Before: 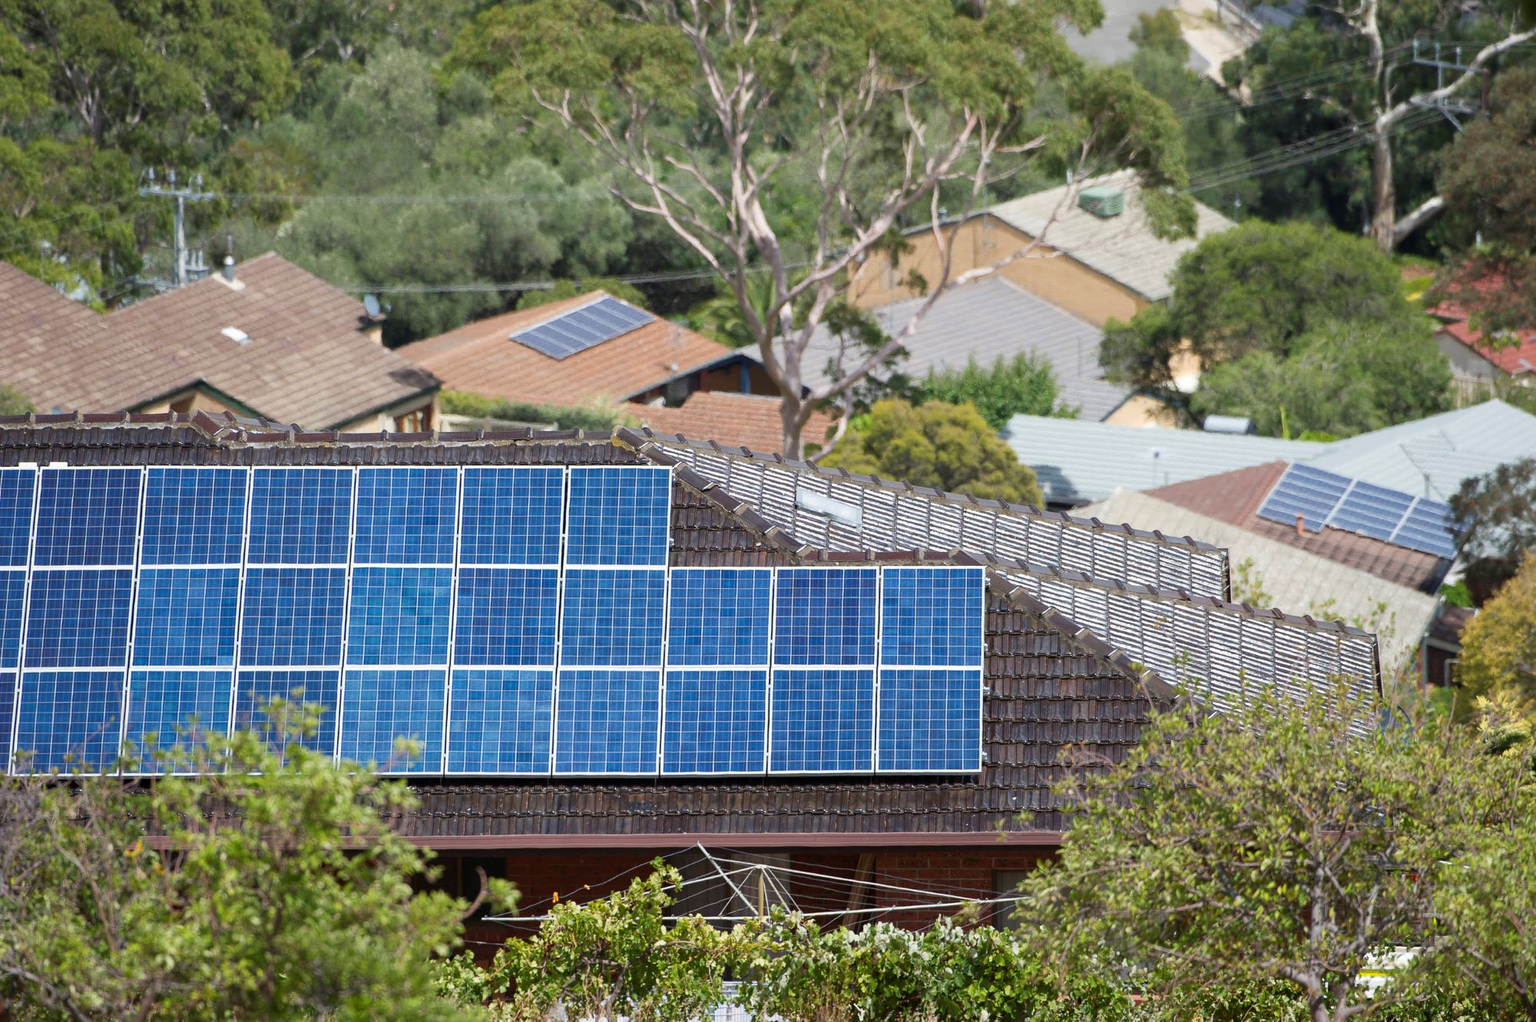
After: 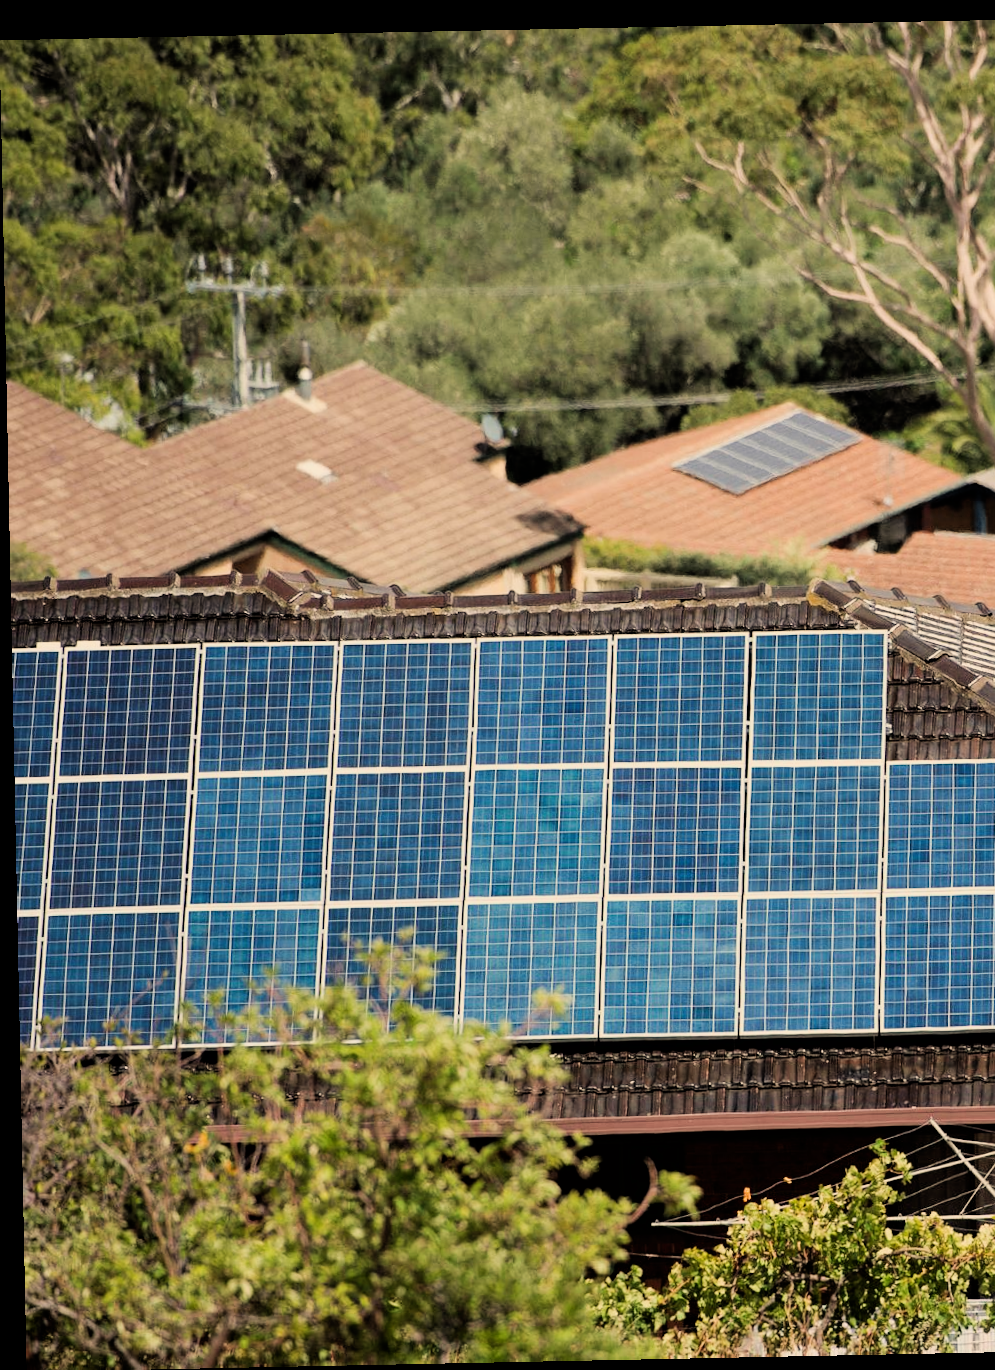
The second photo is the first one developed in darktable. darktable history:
shadows and highlights: radius 331.84, shadows 53.55, highlights -100, compress 94.63%, highlights color adjustment 73.23%, soften with gaussian
rotate and perspective: rotation -1.17°, automatic cropping off
crop and rotate: left 0%, top 0%, right 50.845%
white balance: red 1.123, blue 0.83
filmic rgb: black relative exposure -5 EV, hardness 2.88, contrast 1.1, highlights saturation mix -20%
tone equalizer: -8 EV -0.417 EV, -7 EV -0.389 EV, -6 EV -0.333 EV, -5 EV -0.222 EV, -3 EV 0.222 EV, -2 EV 0.333 EV, -1 EV 0.389 EV, +0 EV 0.417 EV, edges refinement/feathering 500, mask exposure compensation -1.57 EV, preserve details no
